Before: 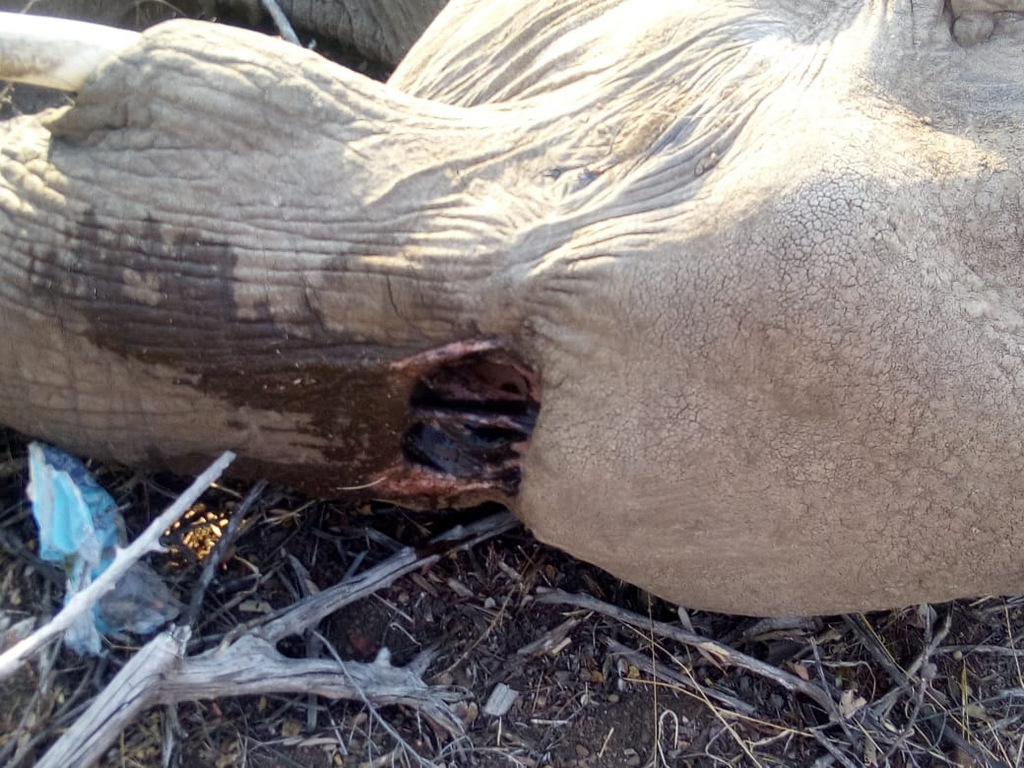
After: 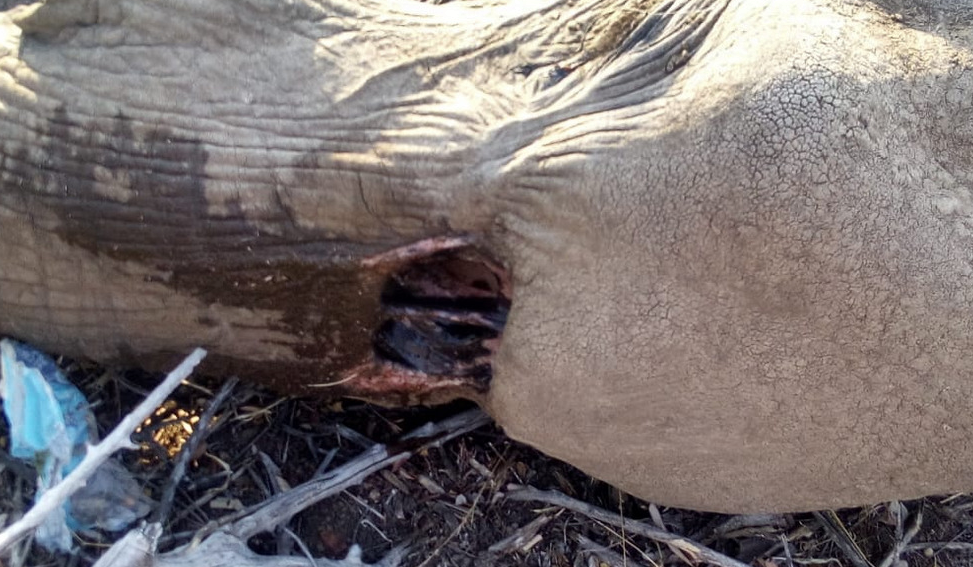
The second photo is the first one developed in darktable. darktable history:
shadows and highlights: shadows 30.7, highlights -63.18, soften with gaussian
crop and rotate: left 2.858%, top 13.435%, right 2.094%, bottom 12.614%
